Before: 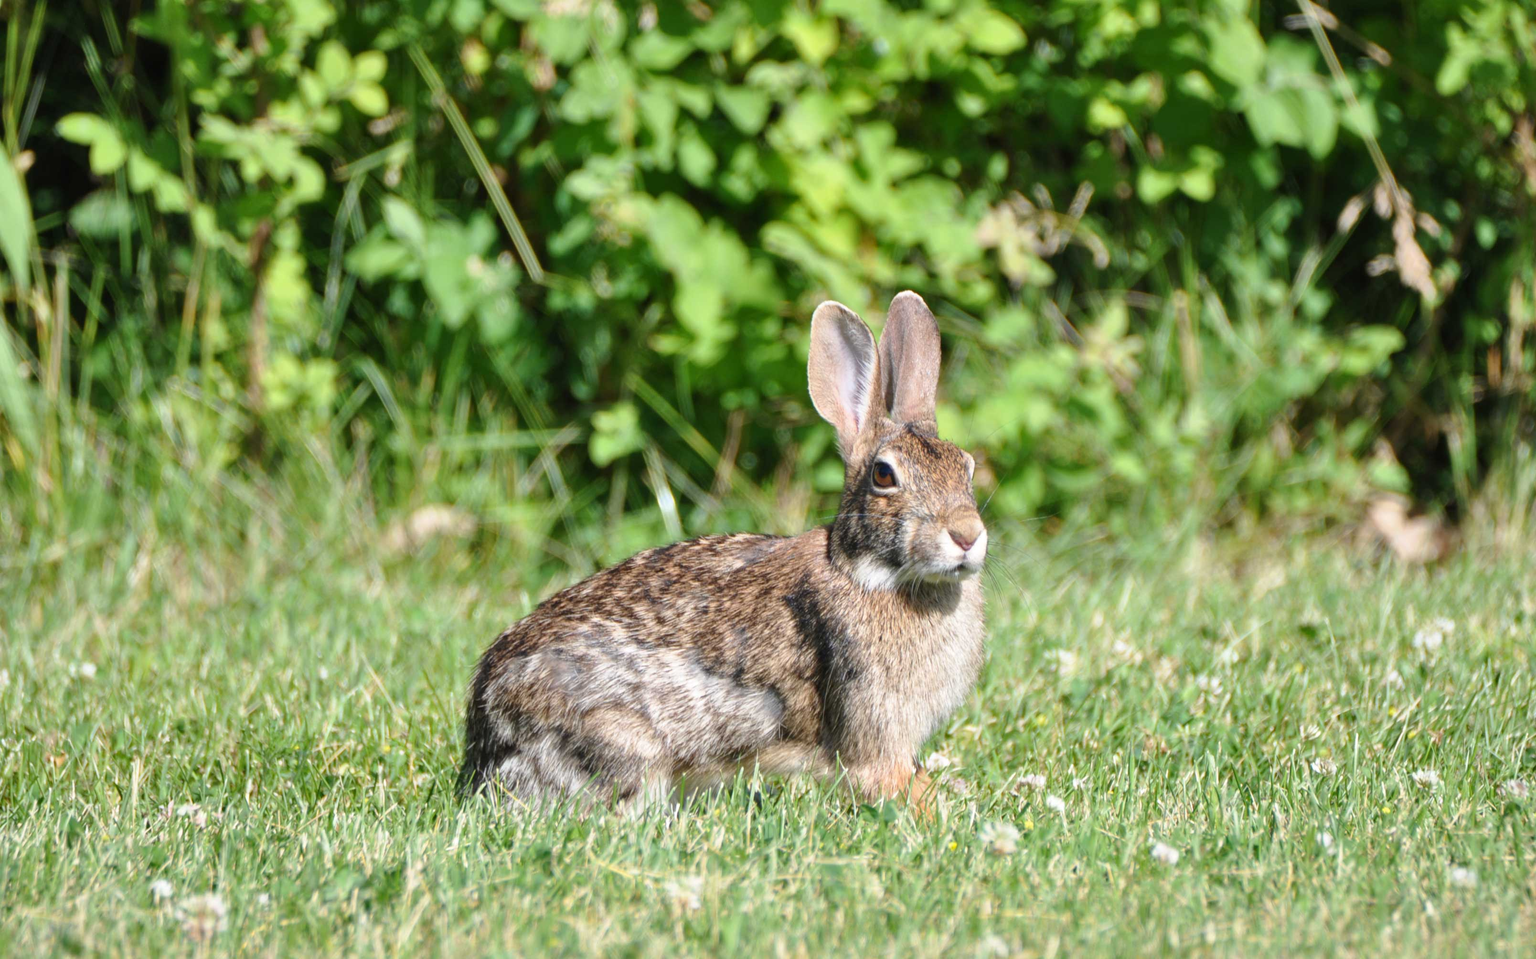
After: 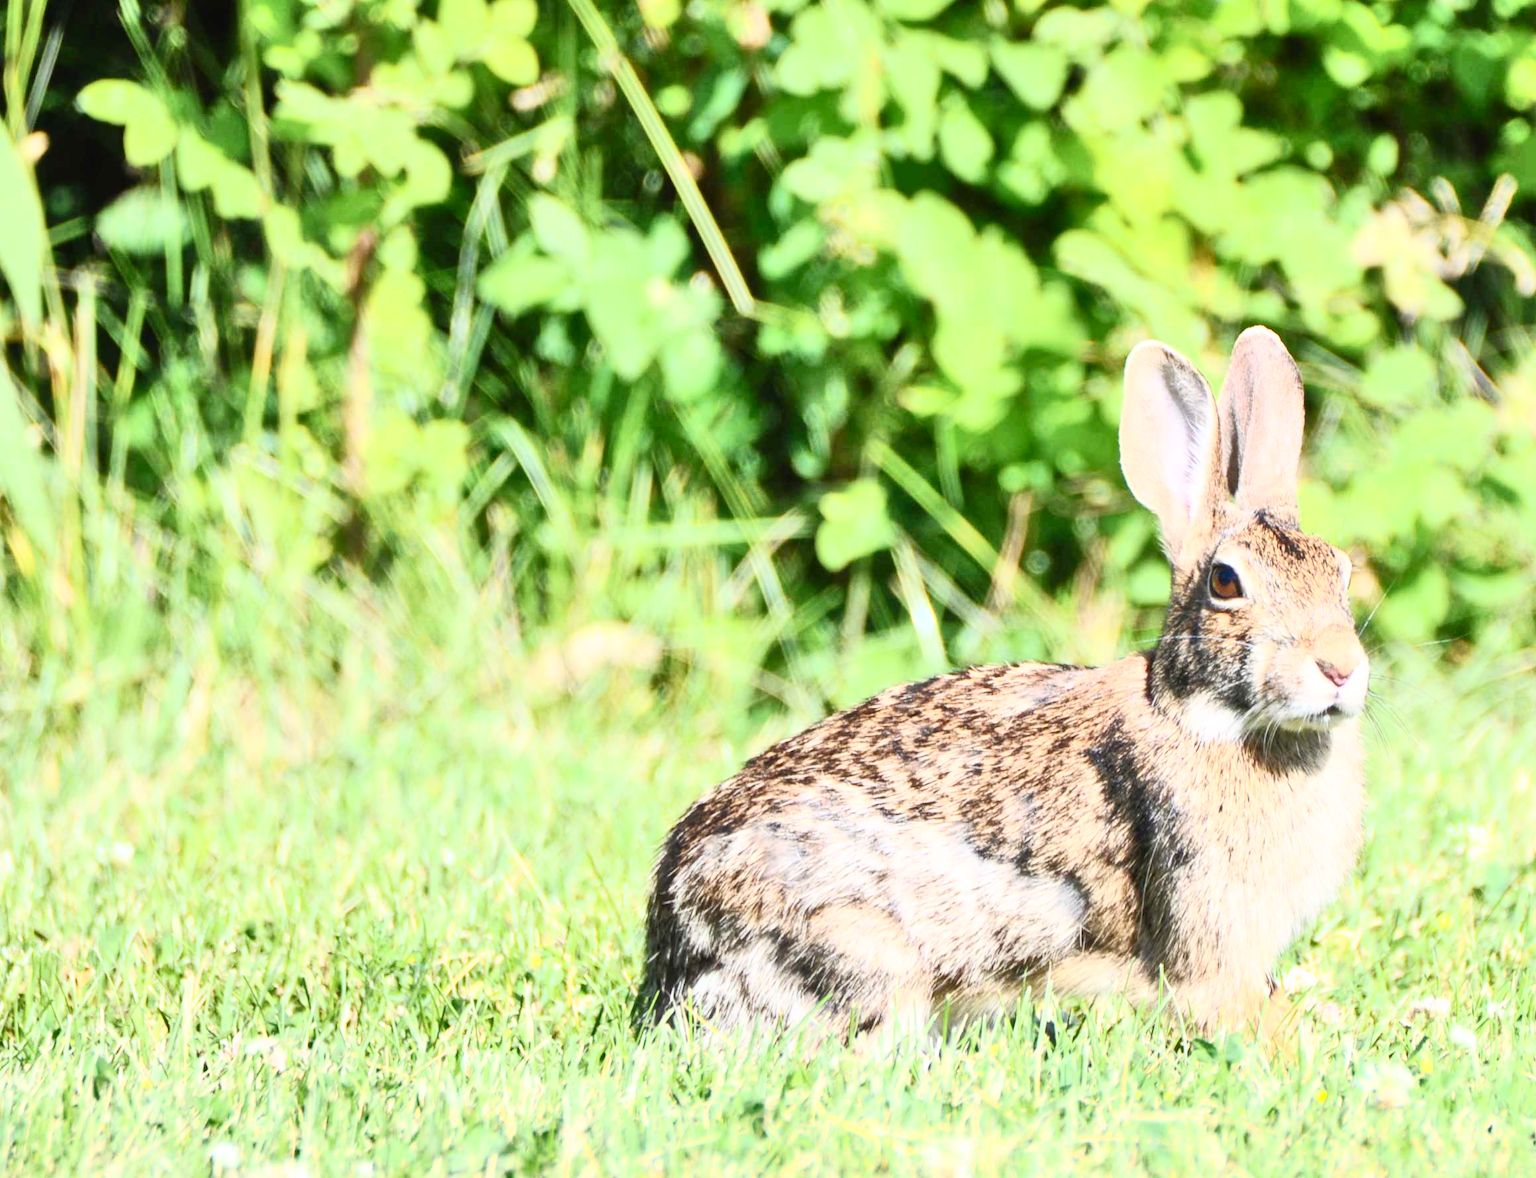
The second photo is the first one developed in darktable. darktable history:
crop: top 5.815%, right 27.849%, bottom 5.5%
tone equalizer: -7 EV 0.146 EV, -6 EV 0.586 EV, -5 EV 1.14 EV, -4 EV 1.37 EV, -3 EV 1.16 EV, -2 EV 0.6 EV, -1 EV 0.149 EV
contrast brightness saturation: contrast 0.602, brightness 0.339, saturation 0.143
